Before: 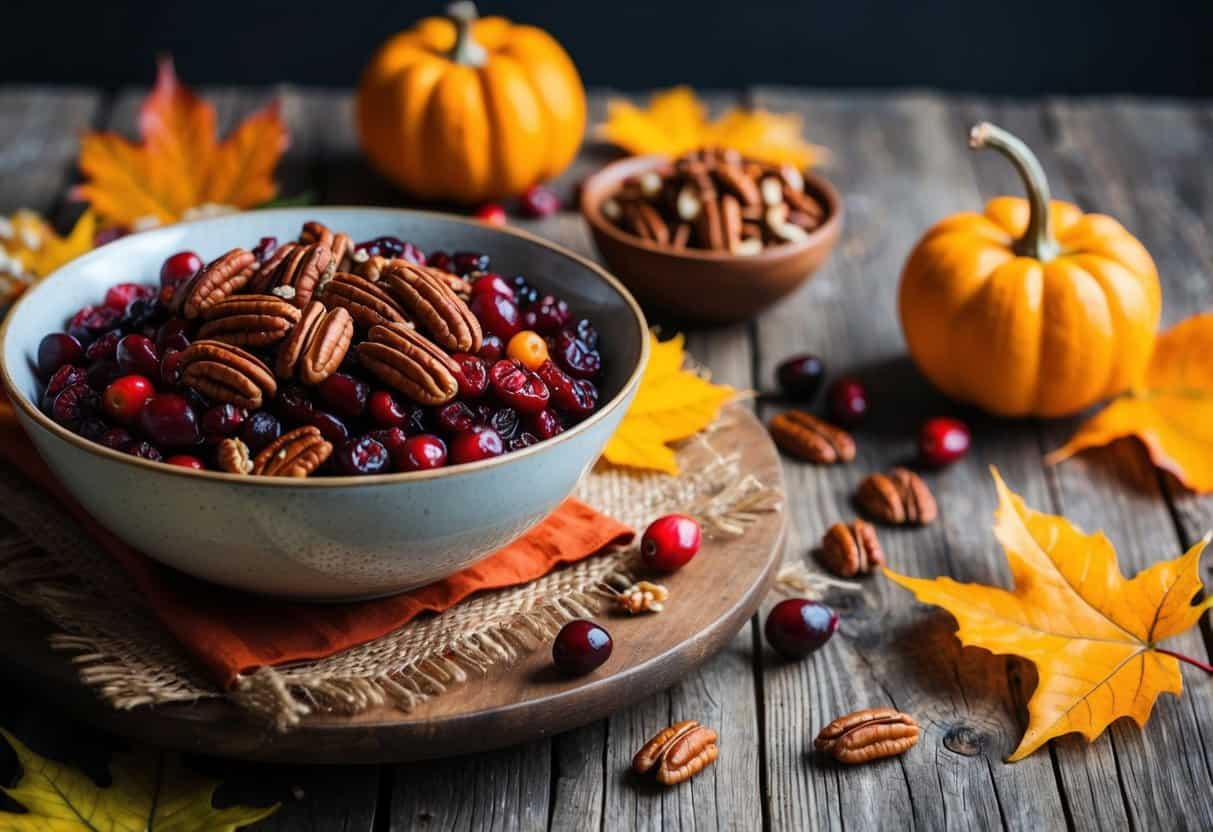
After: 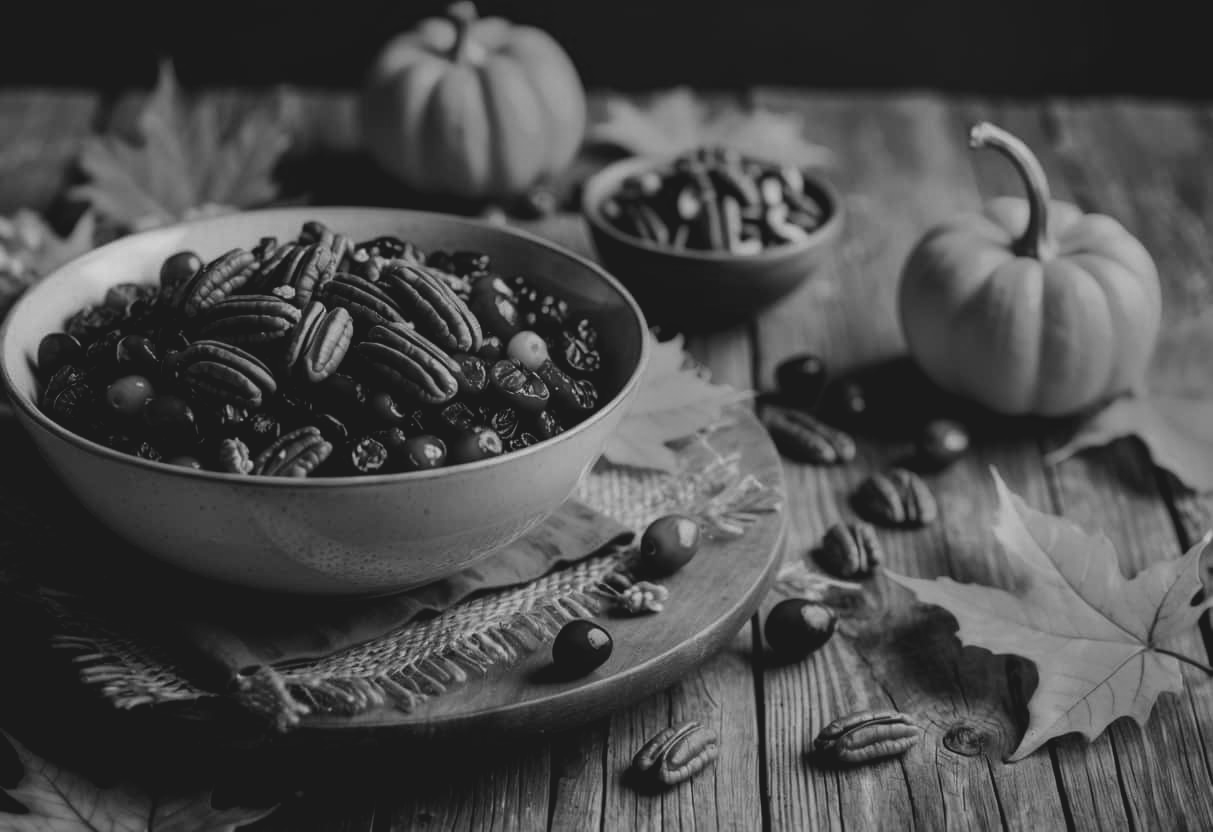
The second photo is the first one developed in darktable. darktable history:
monochrome: a 14.95, b -89.96
rgb curve: curves: ch0 [(0.123, 0.061) (0.995, 0.887)]; ch1 [(0.06, 0.116) (1, 0.906)]; ch2 [(0, 0) (0.824, 0.69) (1, 1)], mode RGB, independent channels, compensate middle gray true
color balance rgb: linear chroma grading › global chroma 15%, perceptual saturation grading › global saturation 30%
